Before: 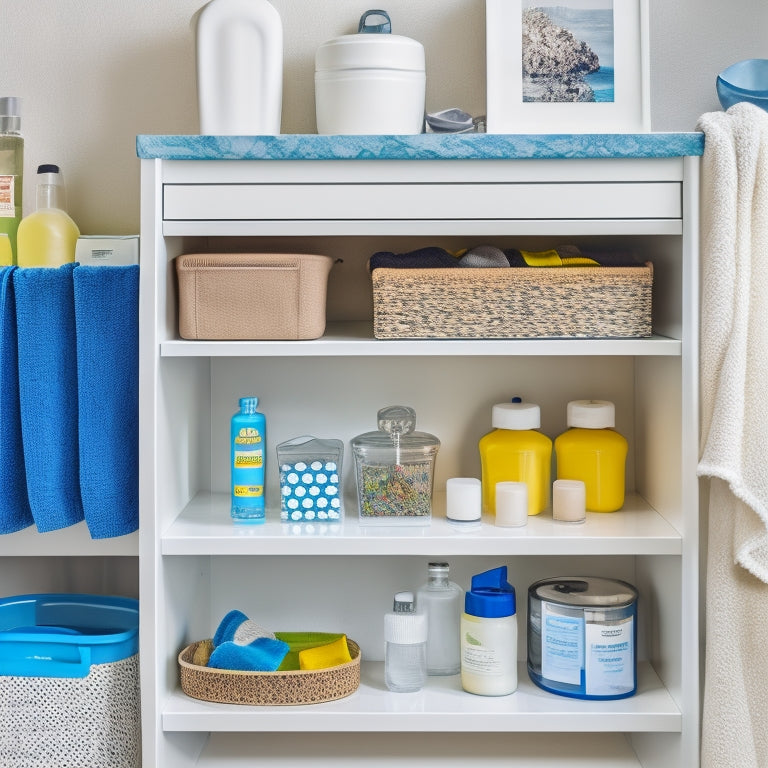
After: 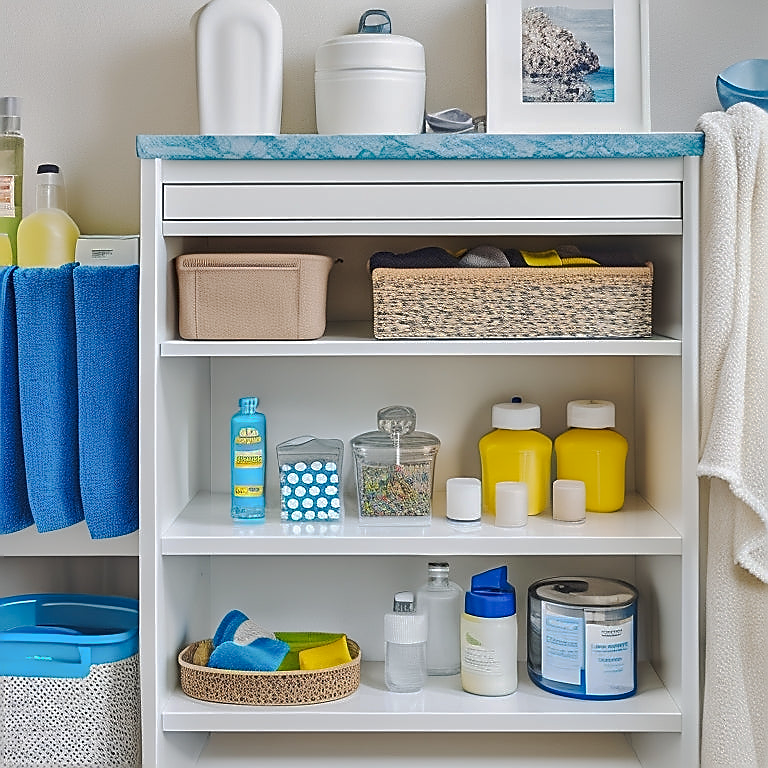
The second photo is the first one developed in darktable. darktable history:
sharpen: radius 1.4, amount 1.25, threshold 0.7
tone curve: curves: ch0 [(0, 0) (0.003, 0.01) (0.011, 0.014) (0.025, 0.029) (0.044, 0.051) (0.069, 0.072) (0.1, 0.097) (0.136, 0.123) (0.177, 0.16) (0.224, 0.2) (0.277, 0.248) (0.335, 0.305) (0.399, 0.37) (0.468, 0.454) (0.543, 0.534) (0.623, 0.609) (0.709, 0.681) (0.801, 0.752) (0.898, 0.841) (1, 1)], preserve colors none
